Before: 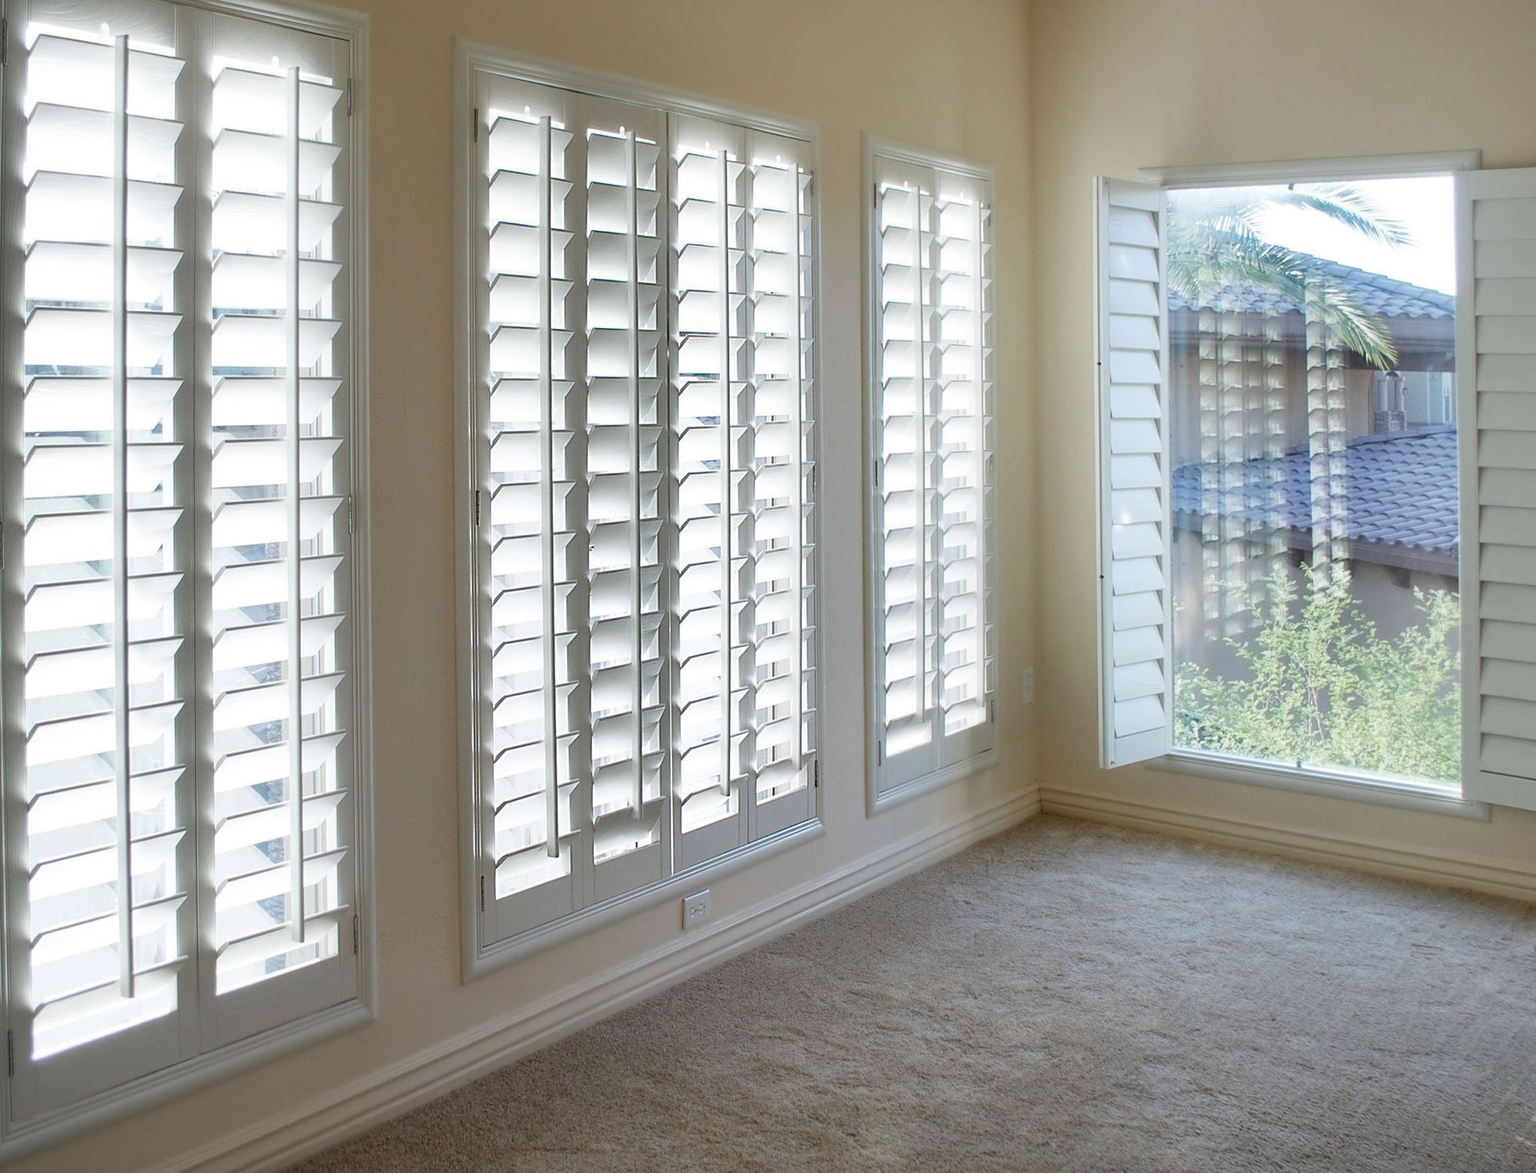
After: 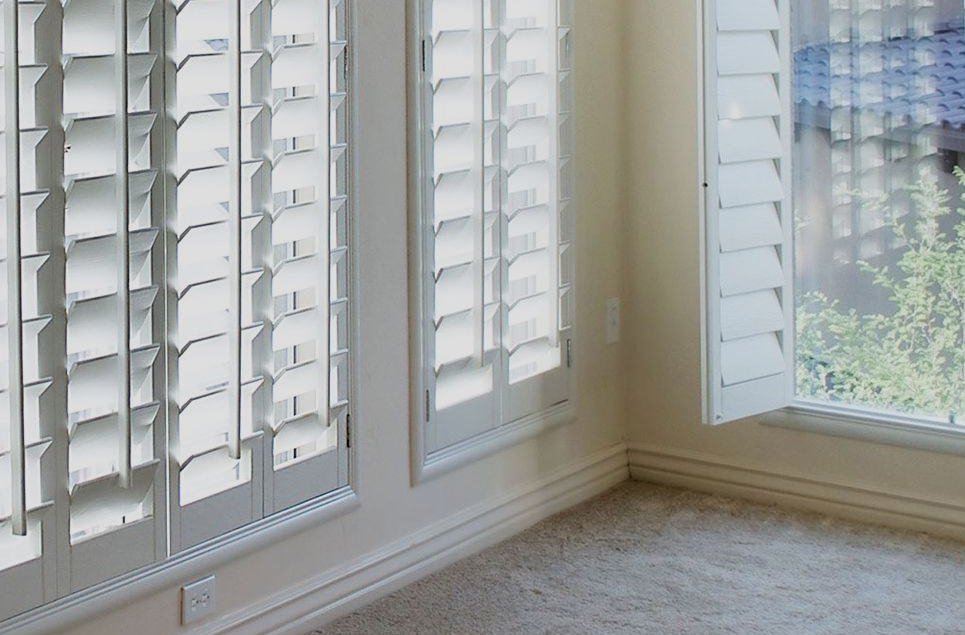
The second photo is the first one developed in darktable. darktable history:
filmic rgb: black relative exposure -7.65 EV, hardness 4.02, contrast 1.1, highlights saturation mix -30%
crop: left 35.03%, top 36.625%, right 14.663%, bottom 20.057%
